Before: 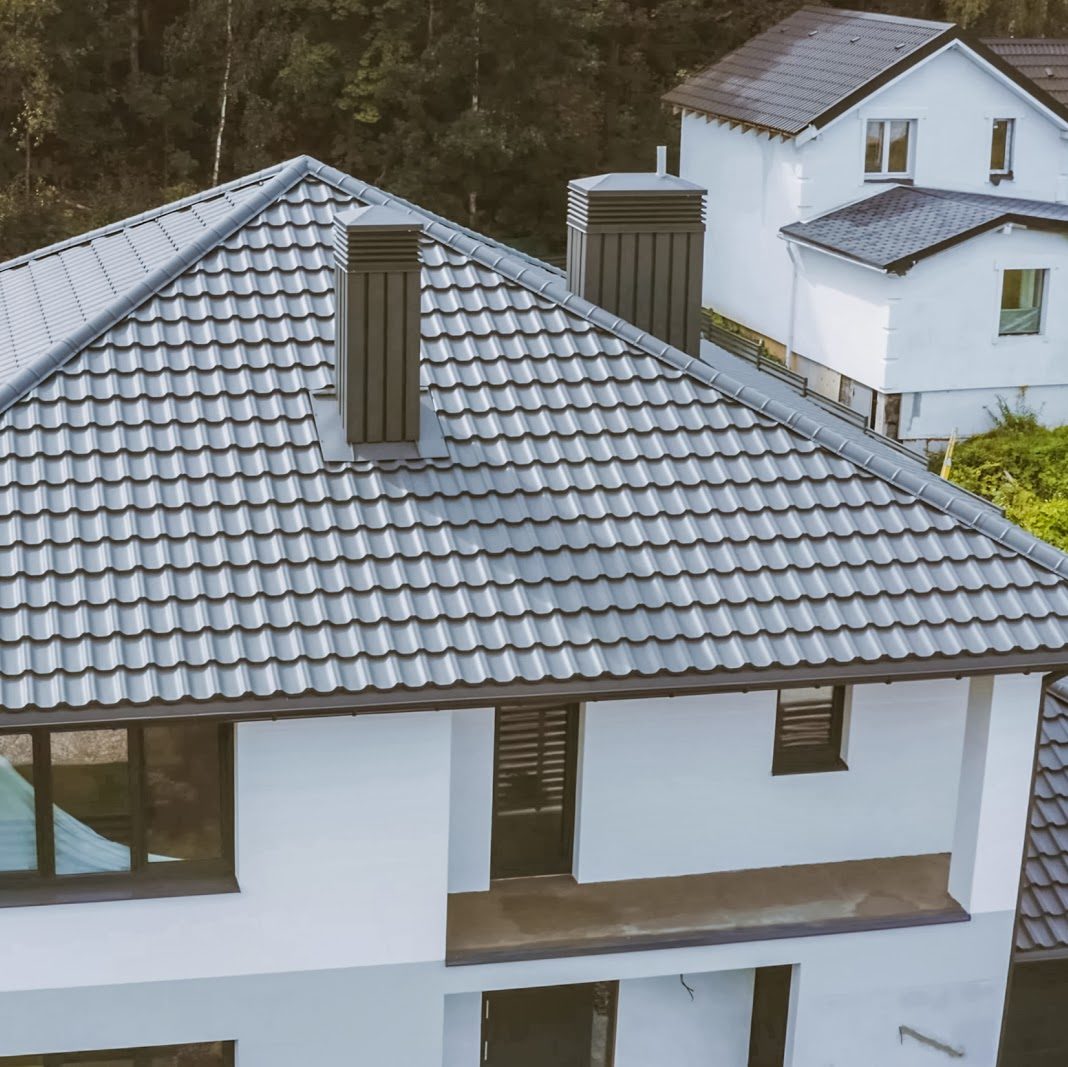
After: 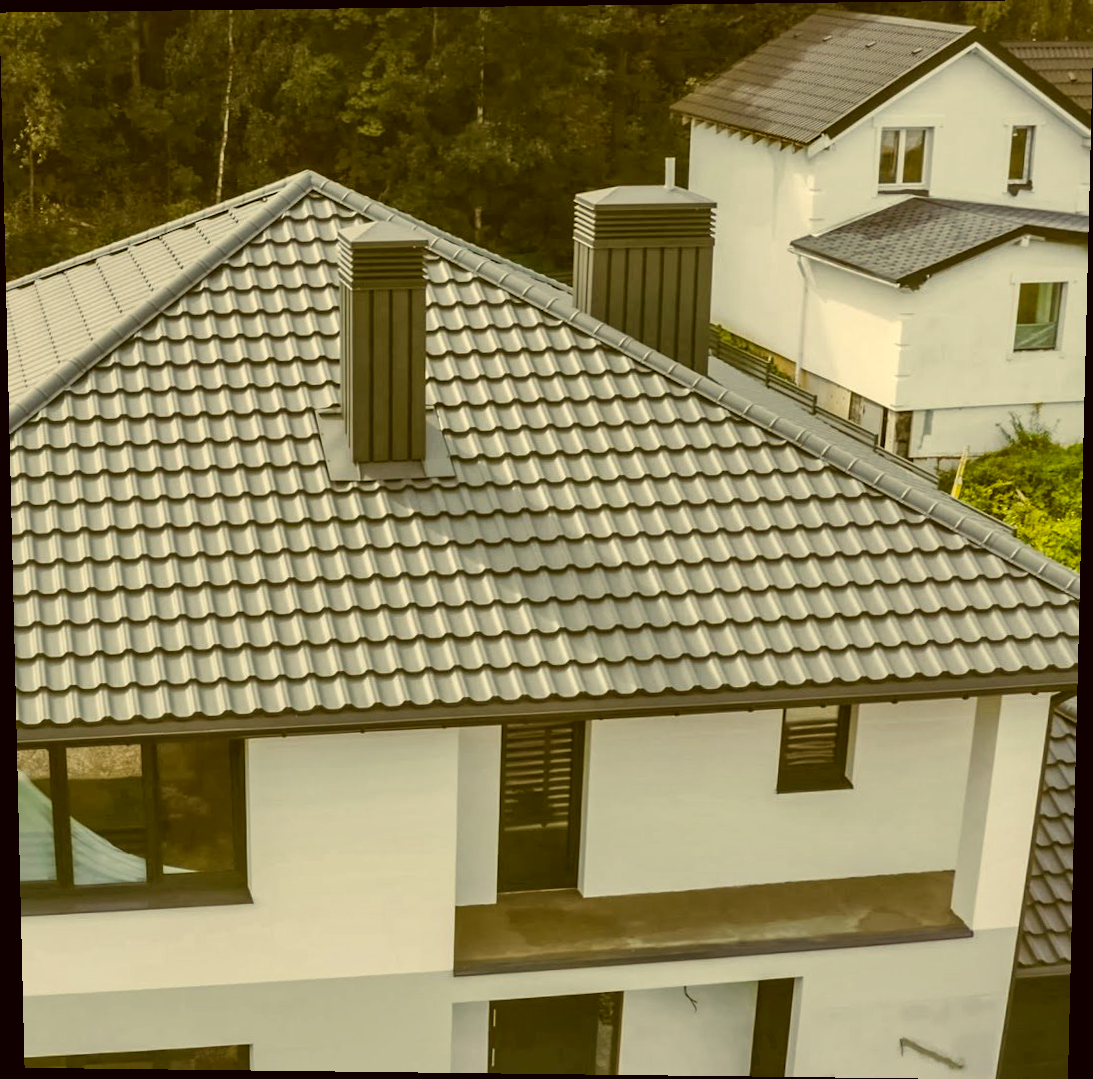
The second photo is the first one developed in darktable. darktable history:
color correction: highlights a* 0.162, highlights b* 29.53, shadows a* -0.162, shadows b* 21.09
local contrast: mode bilateral grid, contrast 20, coarseness 50, detail 130%, midtone range 0.2
rotate and perspective: lens shift (vertical) 0.048, lens shift (horizontal) -0.024, automatic cropping off
